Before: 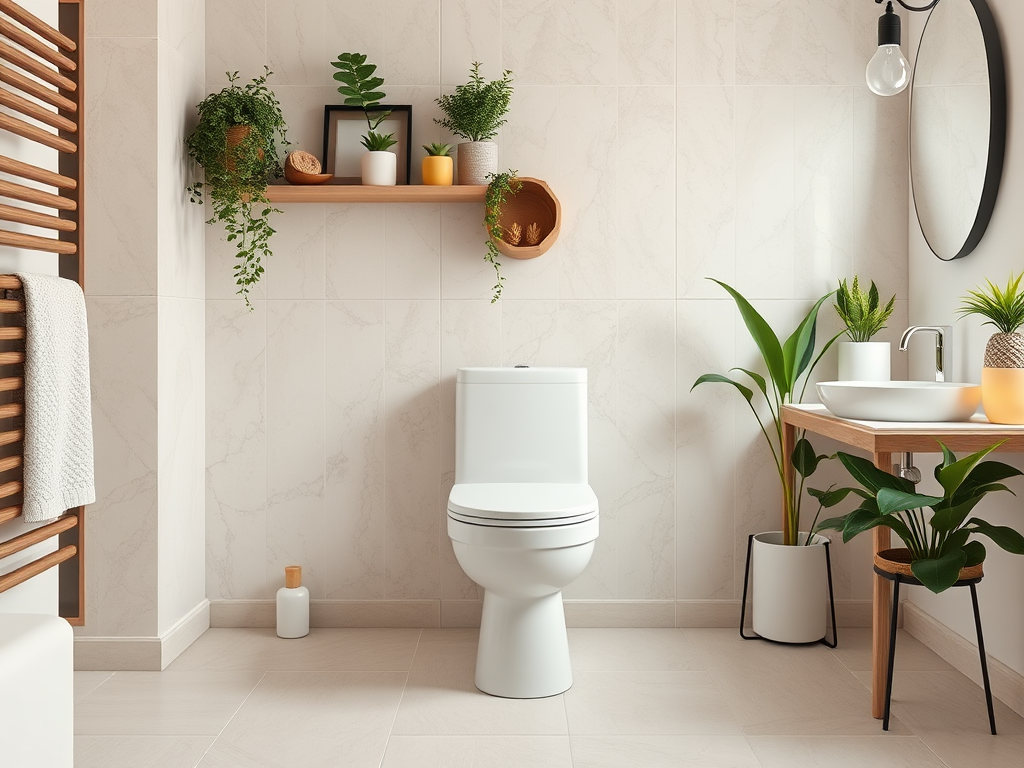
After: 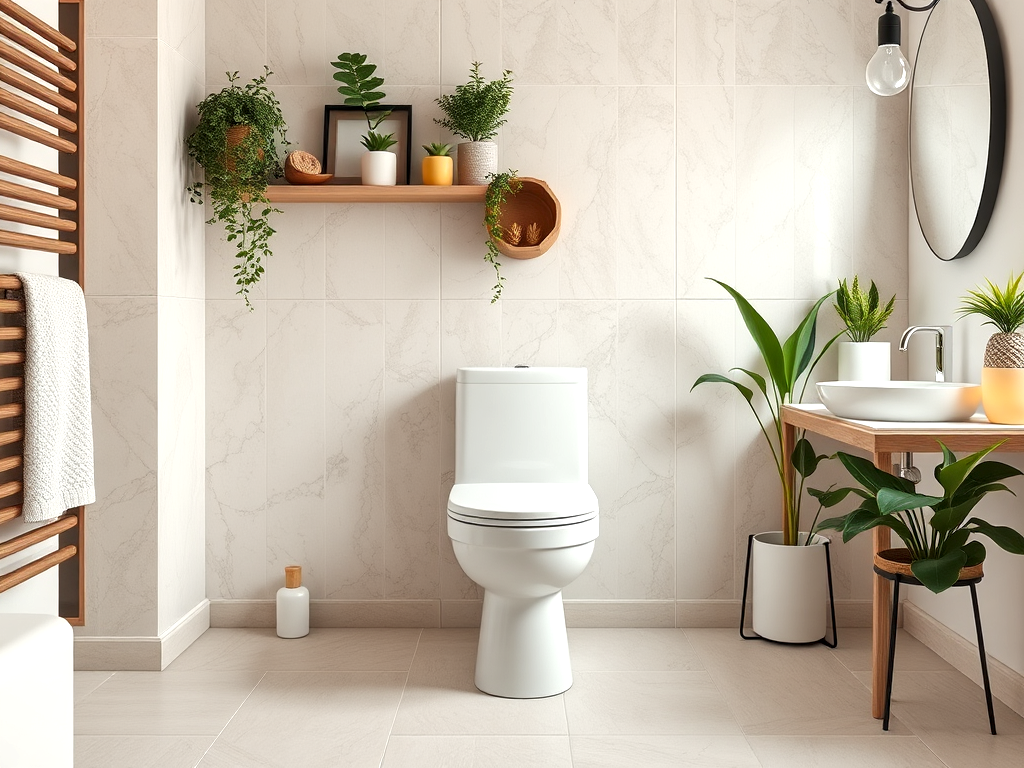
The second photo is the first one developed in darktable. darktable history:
local contrast: highlights 100%, shadows 100%, detail 131%, midtone range 0.2
exposure: exposure 0.2 EV, compensate highlight preservation false
shadows and highlights: shadows 37.27, highlights -28.18, soften with gaussian
